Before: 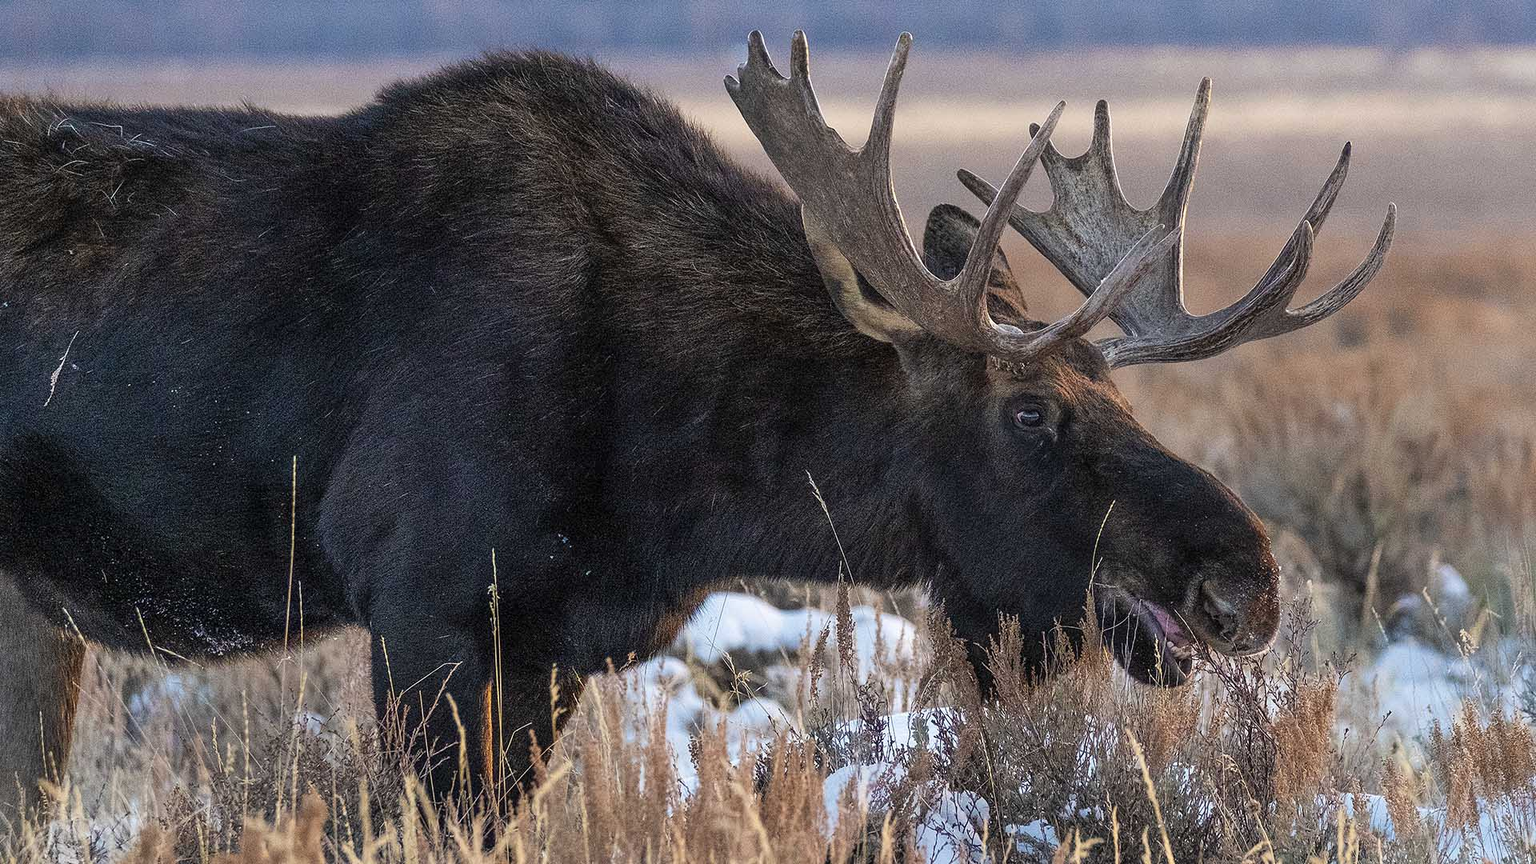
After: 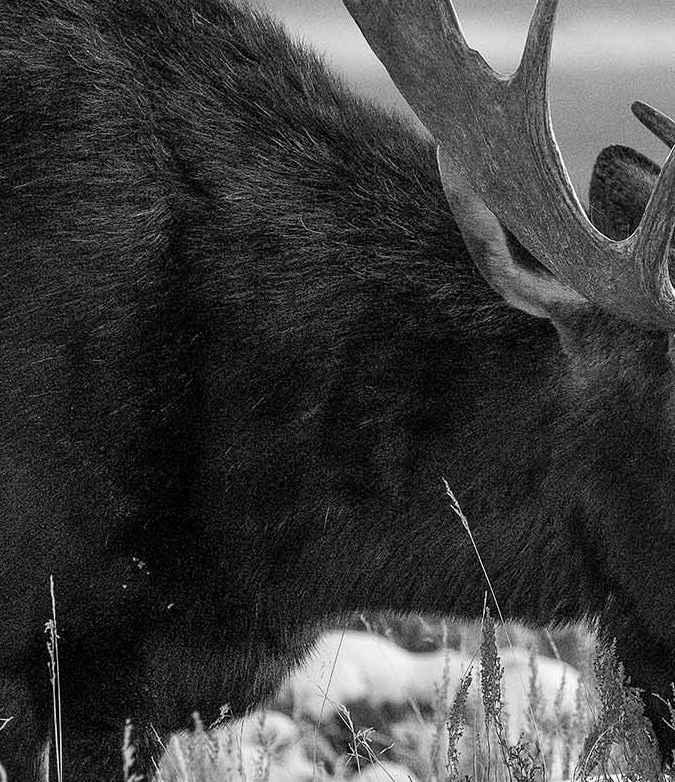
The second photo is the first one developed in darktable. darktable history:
monochrome: on, module defaults
crop and rotate: left 29.476%, top 10.214%, right 35.32%, bottom 17.333%
